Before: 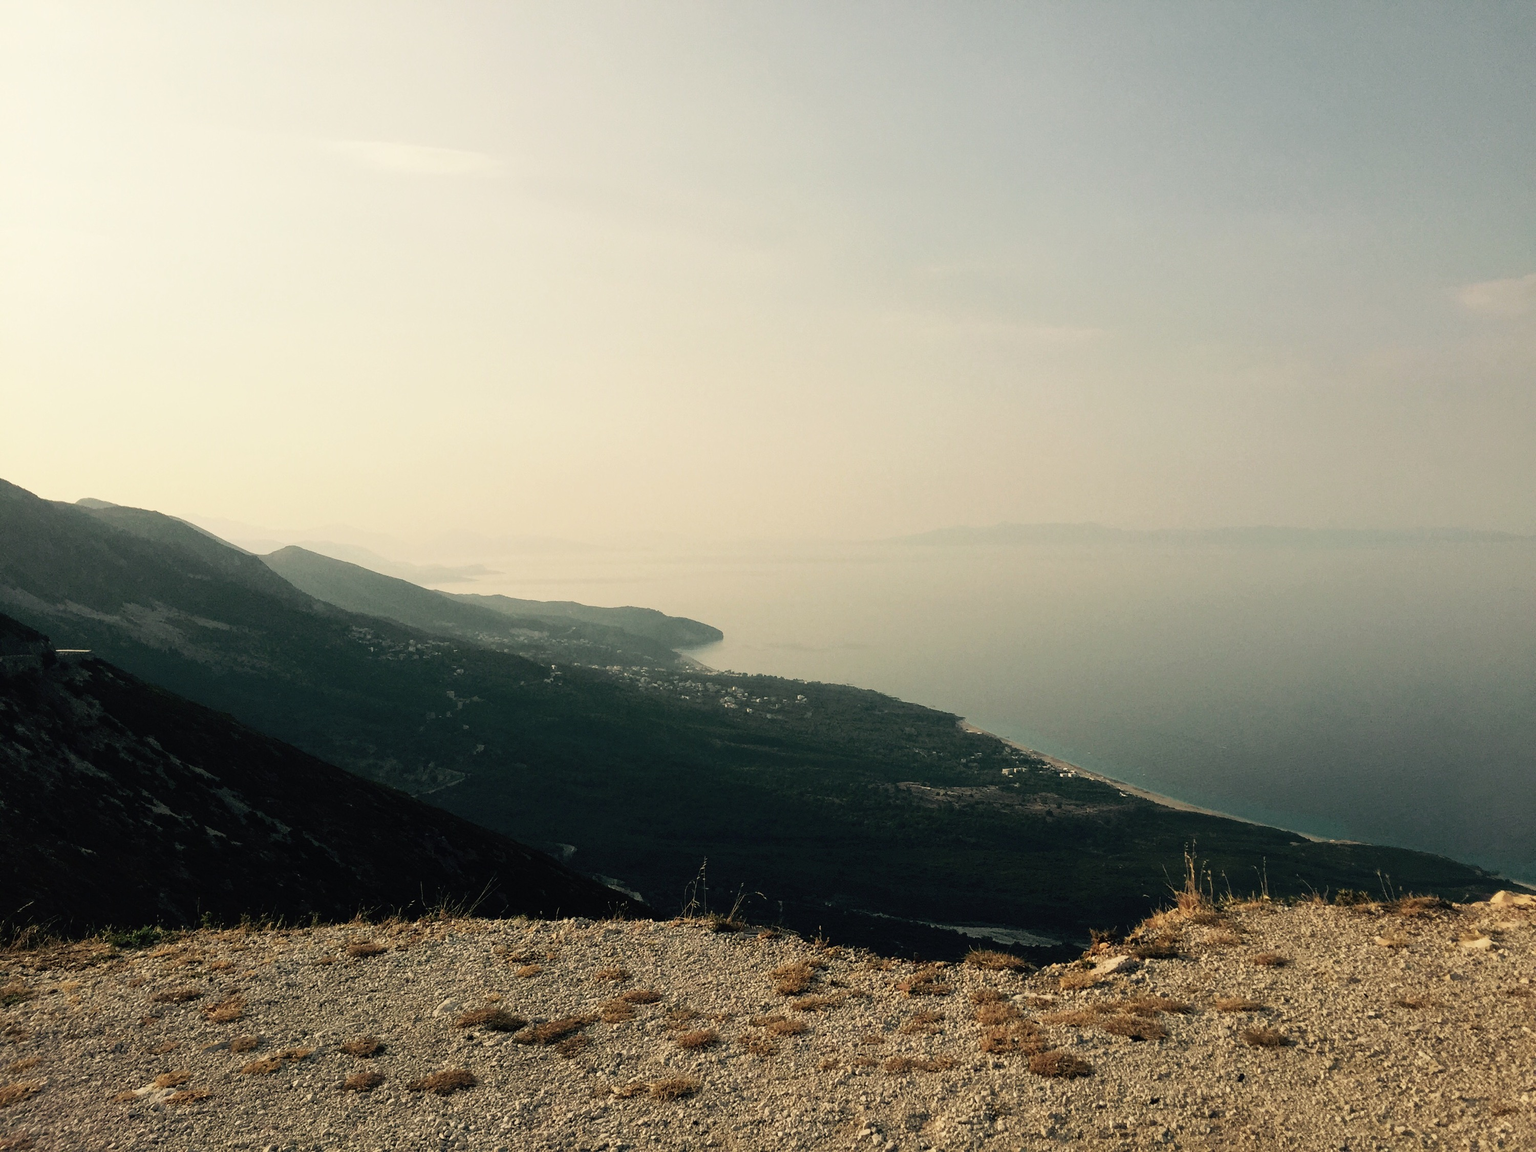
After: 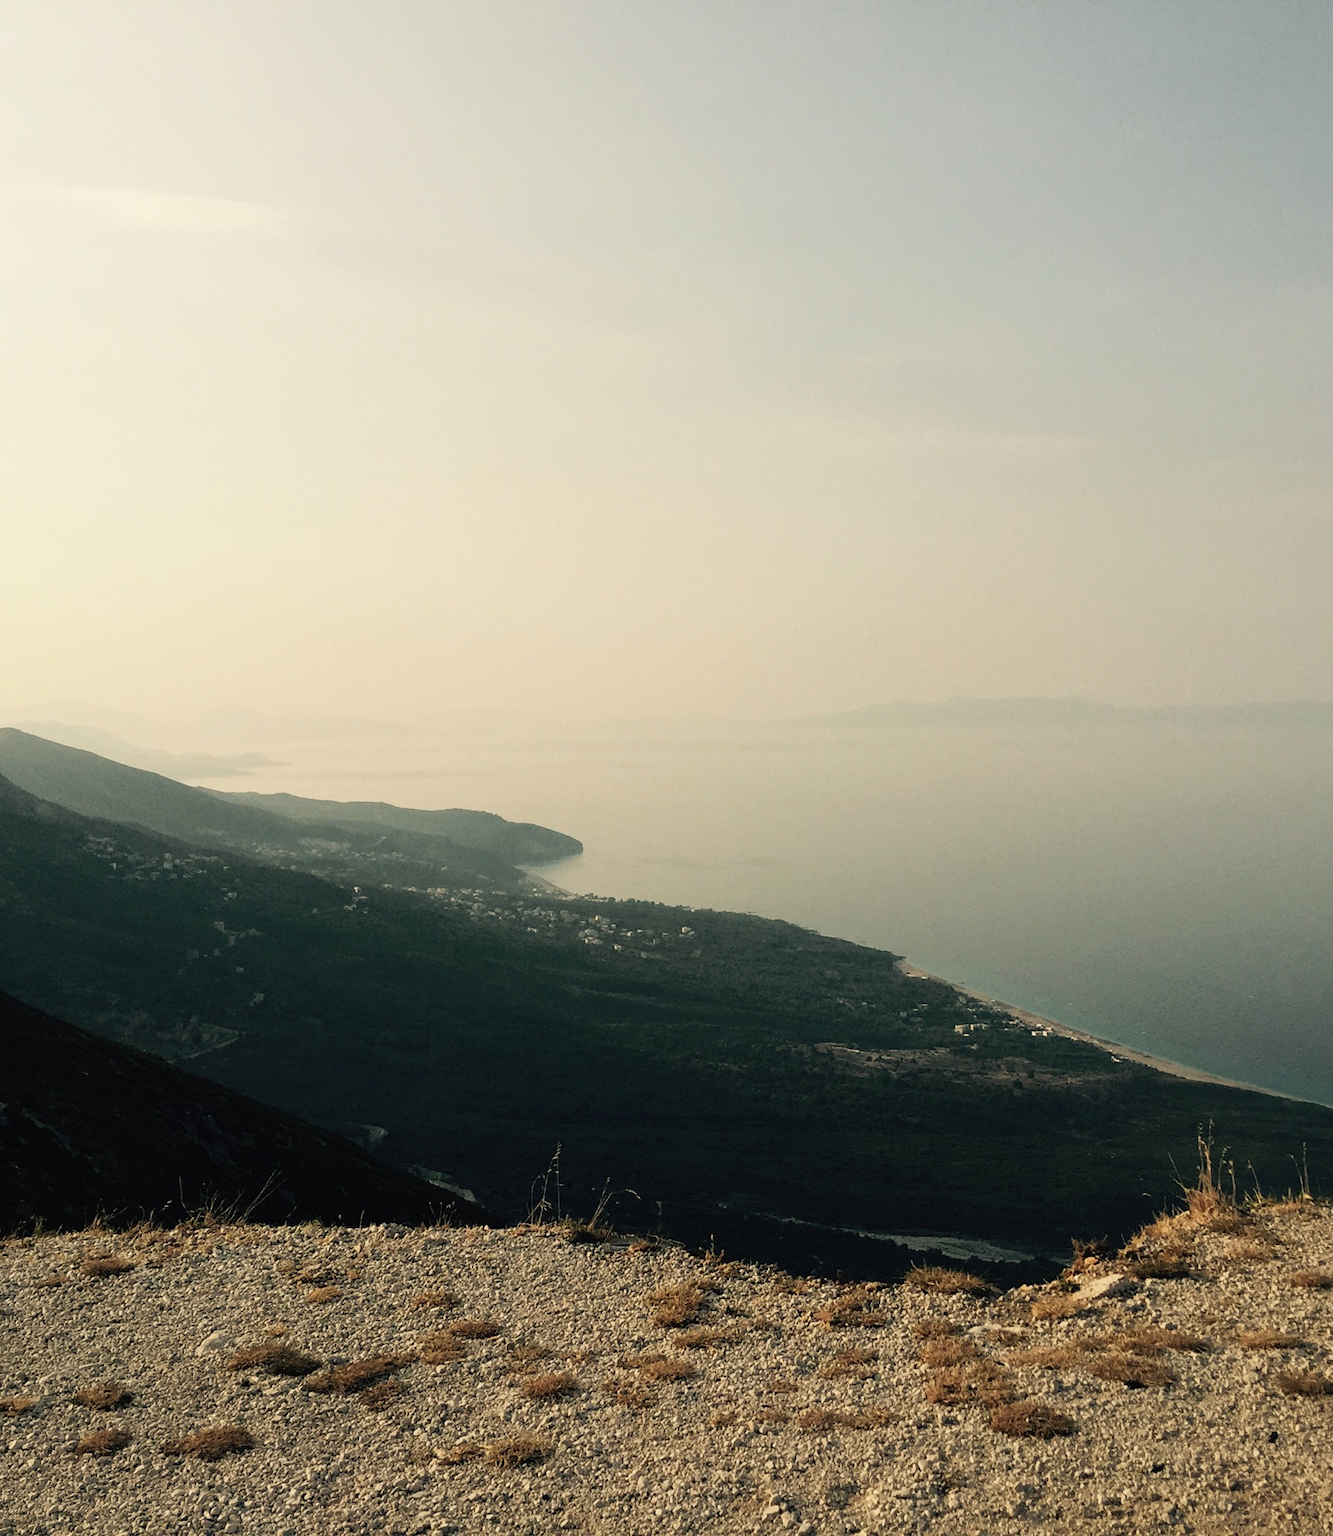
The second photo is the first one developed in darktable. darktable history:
crop and rotate: left 18.642%, right 16.227%
